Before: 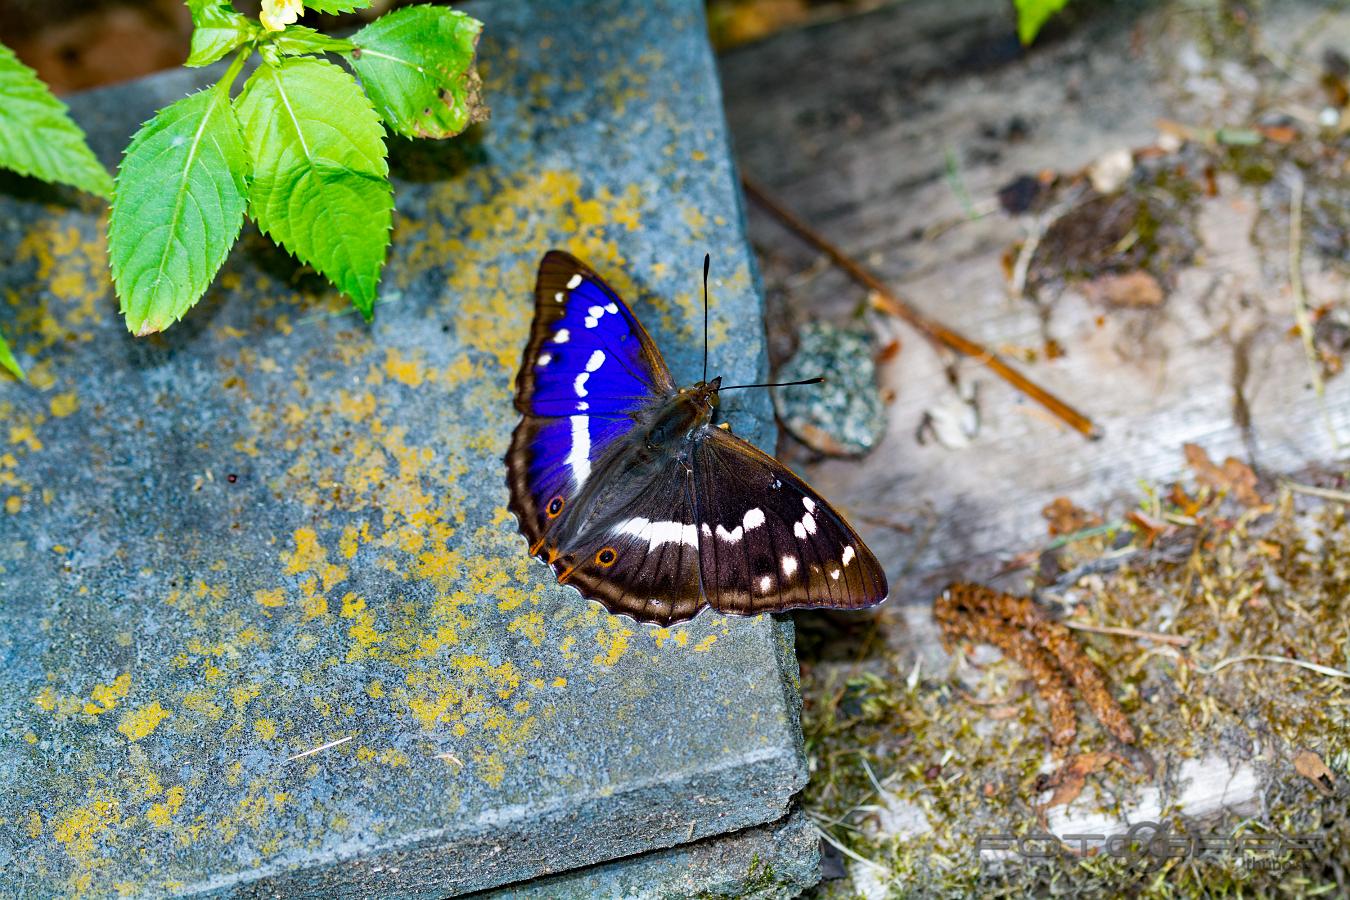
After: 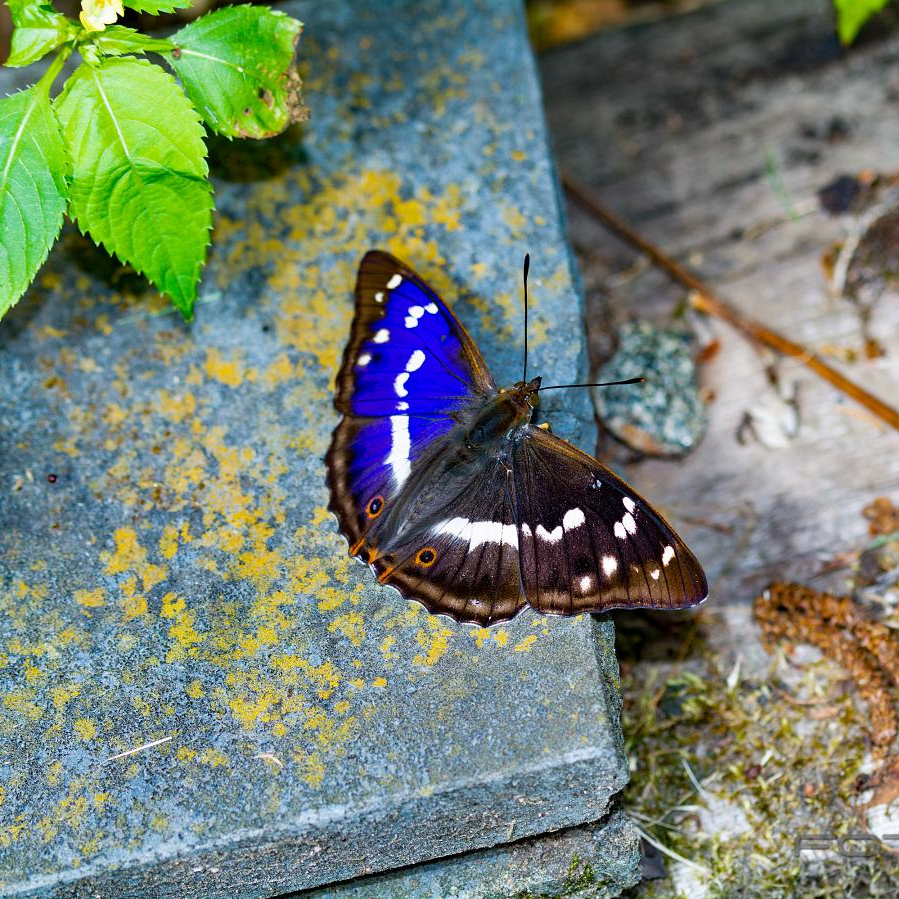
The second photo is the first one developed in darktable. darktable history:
crop and rotate: left 13.367%, right 19.977%
